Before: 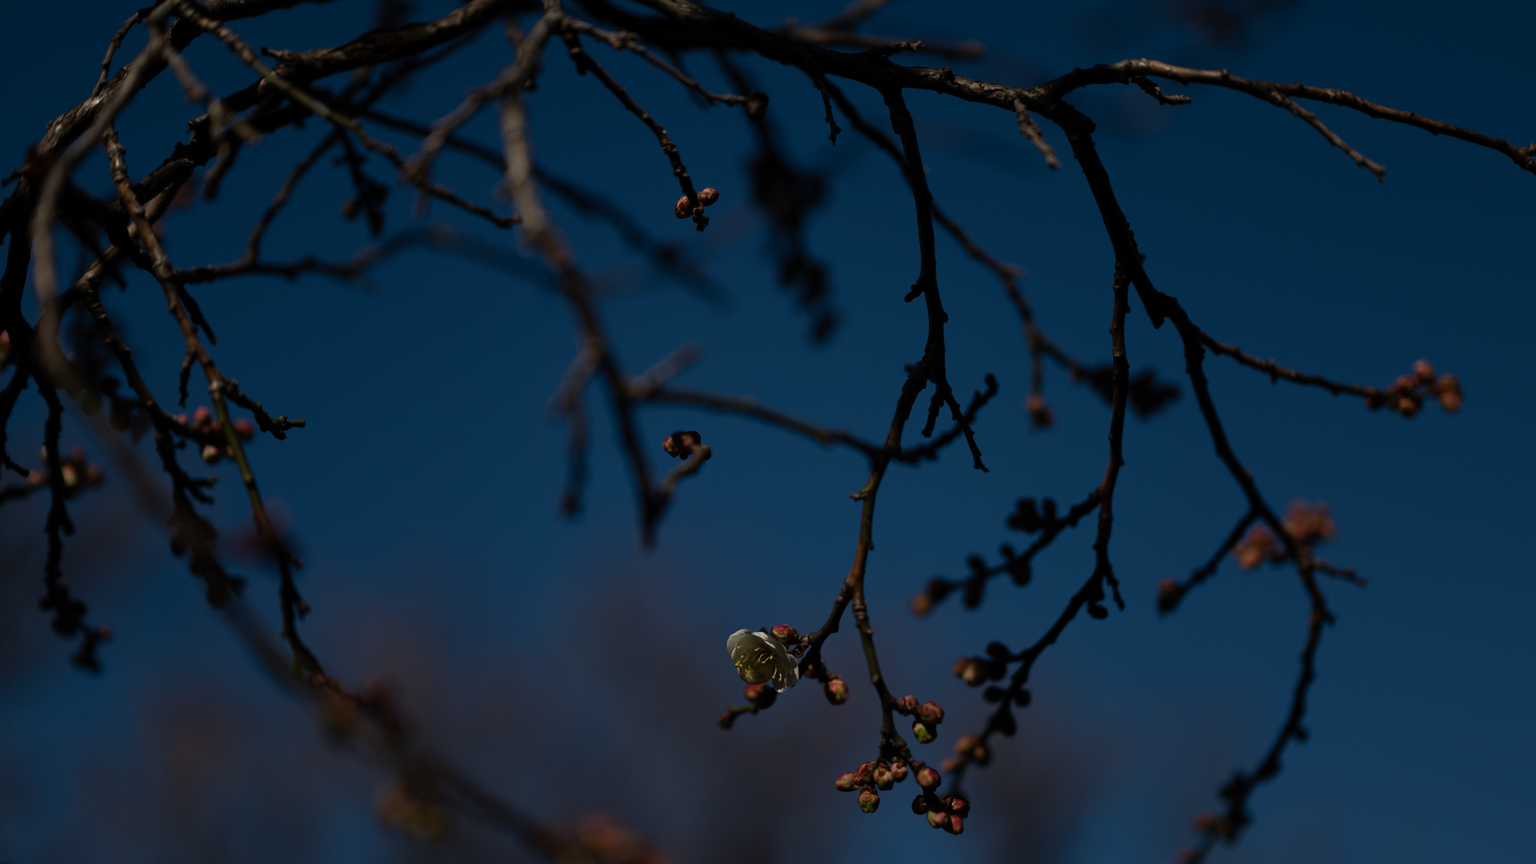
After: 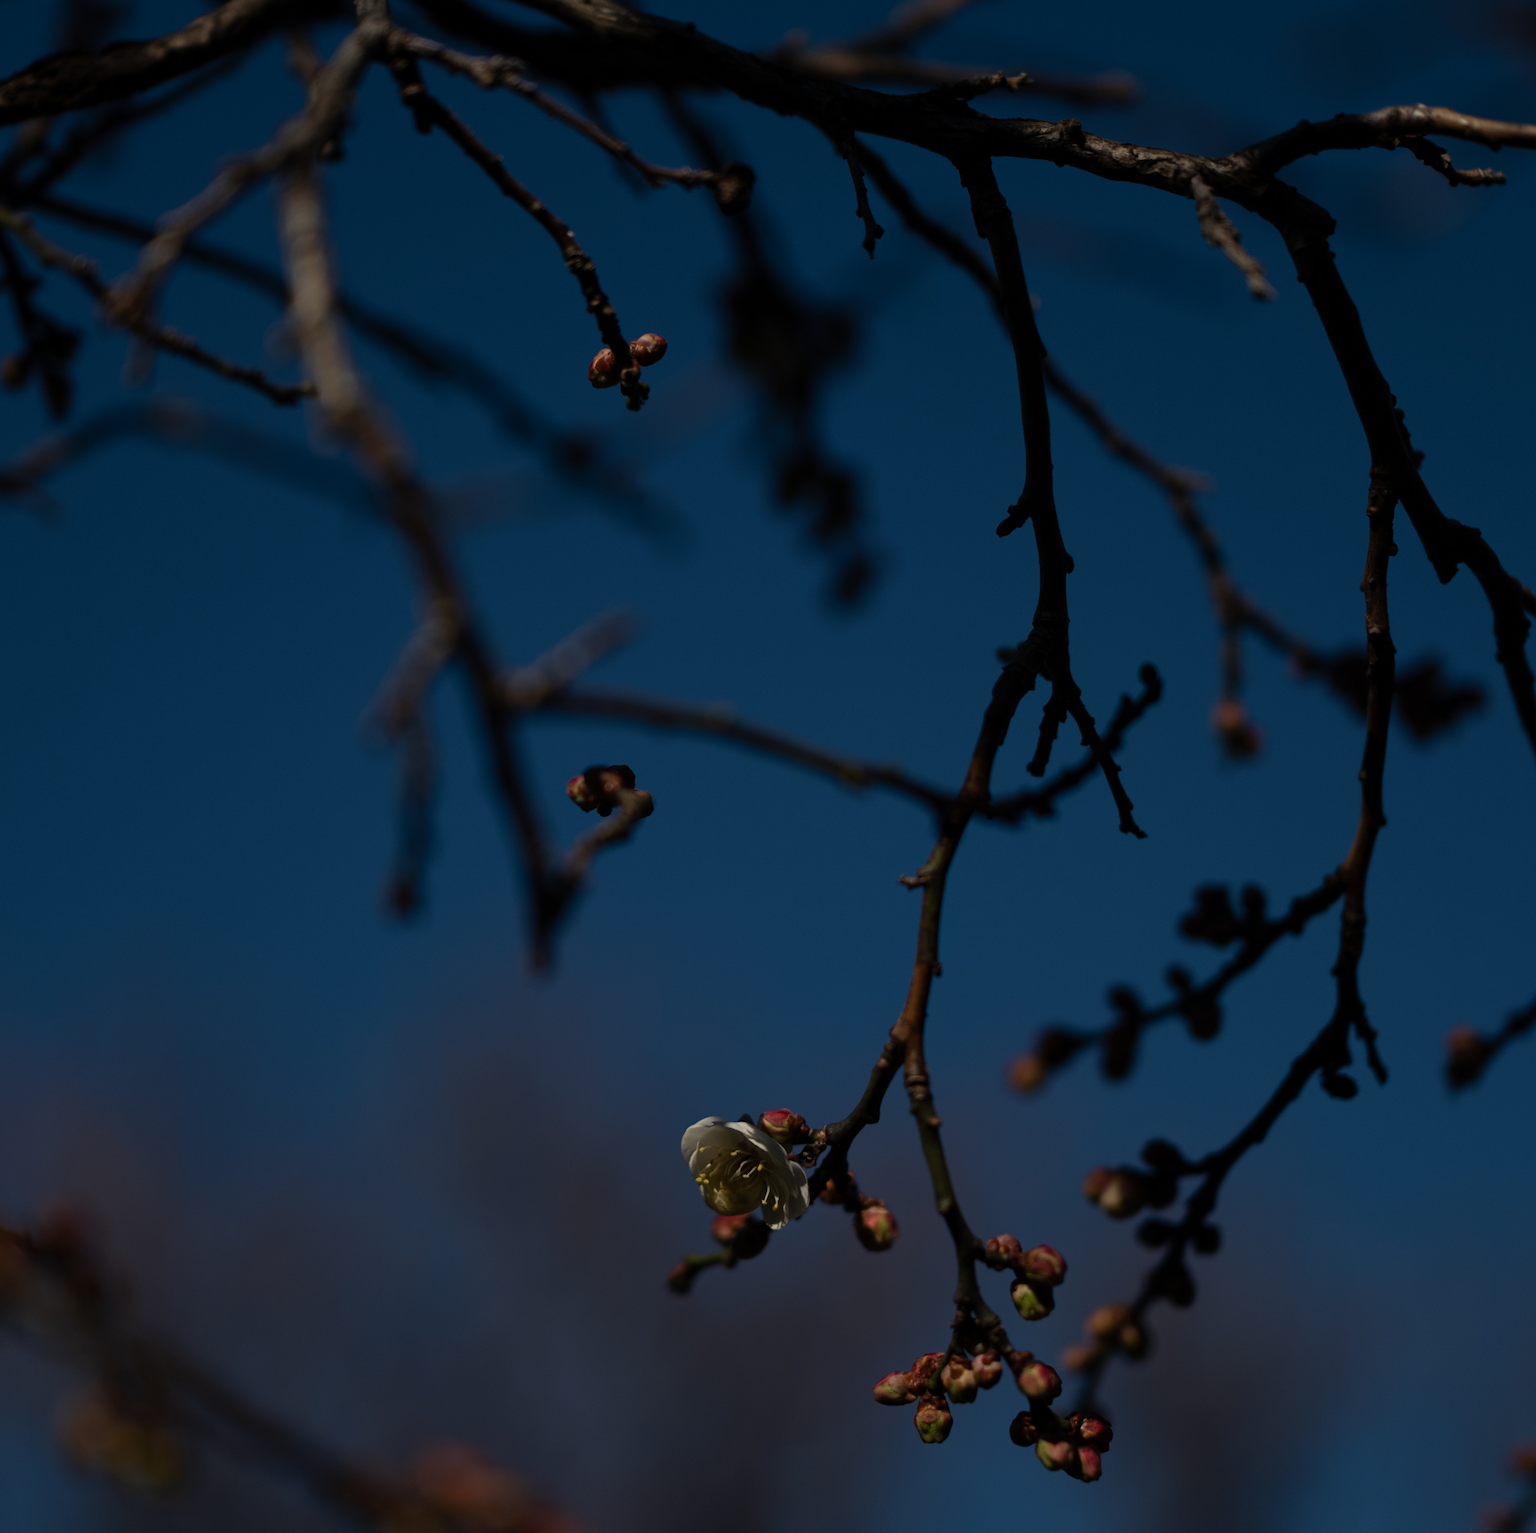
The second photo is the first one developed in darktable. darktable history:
crop and rotate: left 22.349%, right 21.322%
